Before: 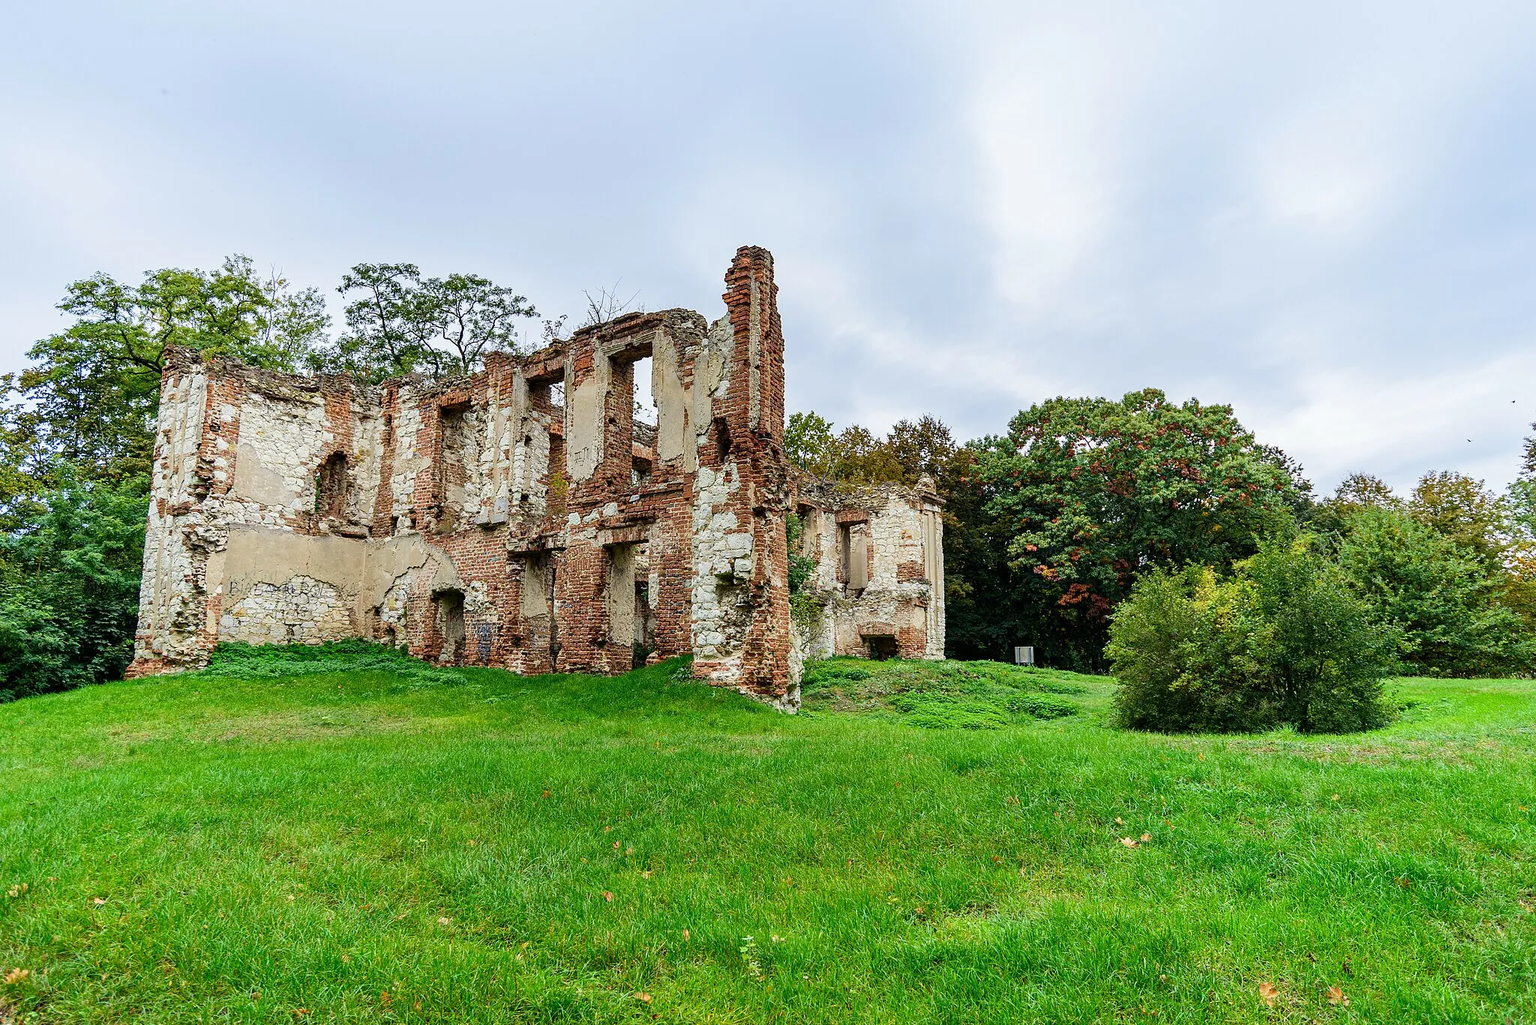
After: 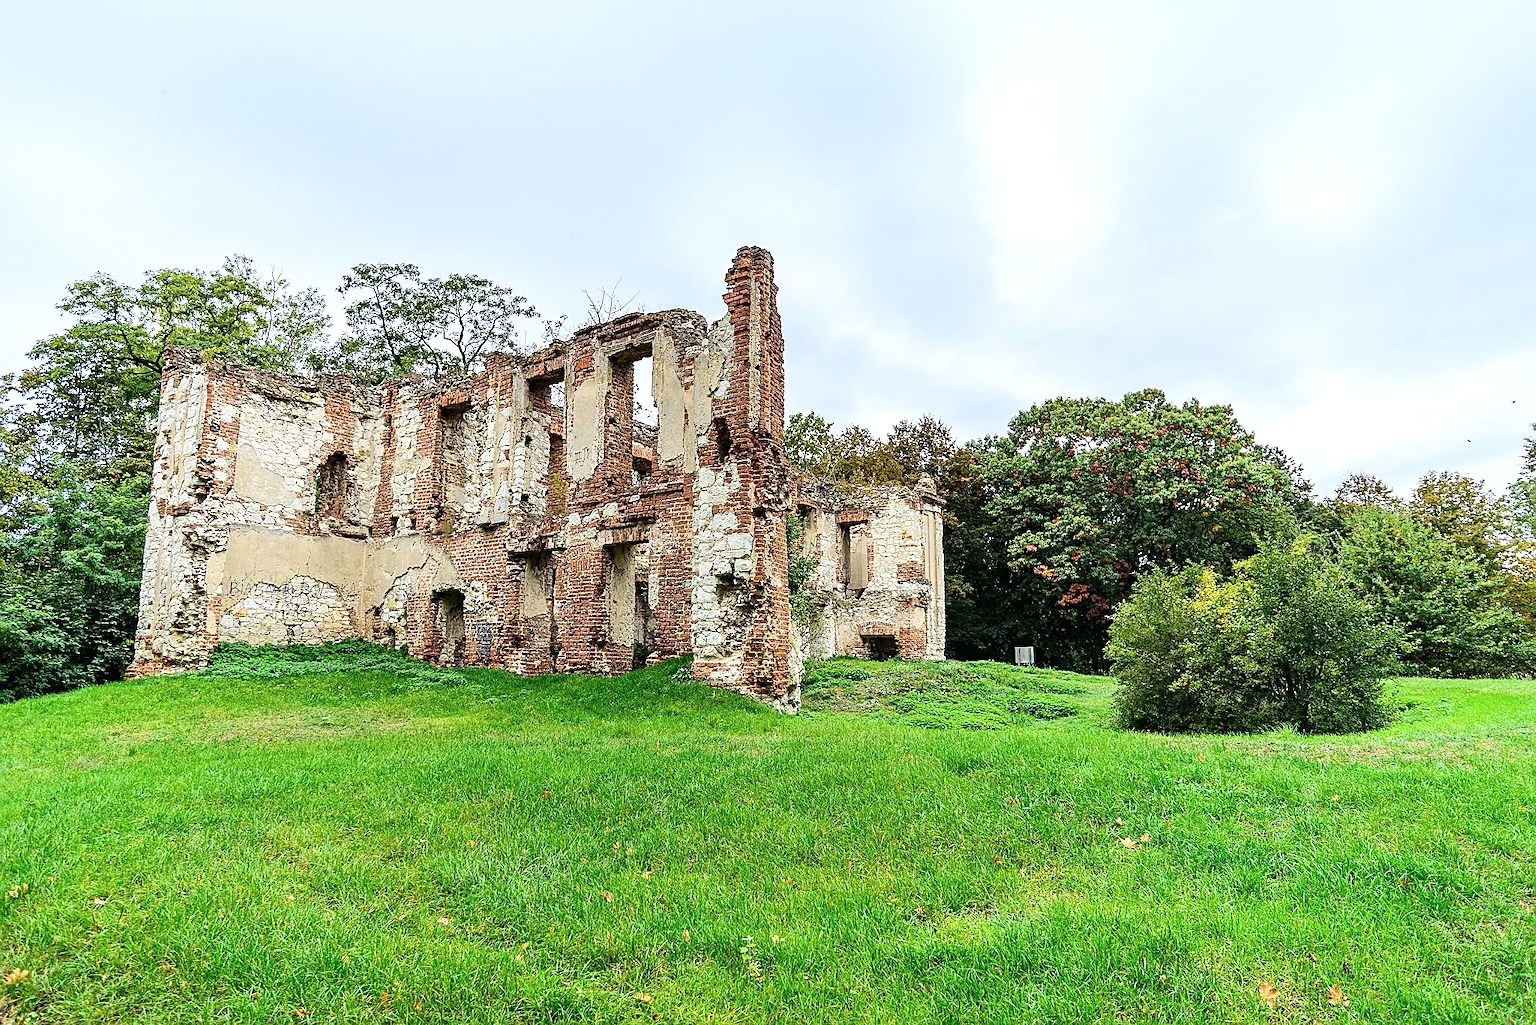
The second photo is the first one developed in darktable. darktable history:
sharpen: on, module defaults
exposure: exposure 0.258 EV, compensate highlight preservation false
contrast brightness saturation: contrast 0.15, brightness 0.05
